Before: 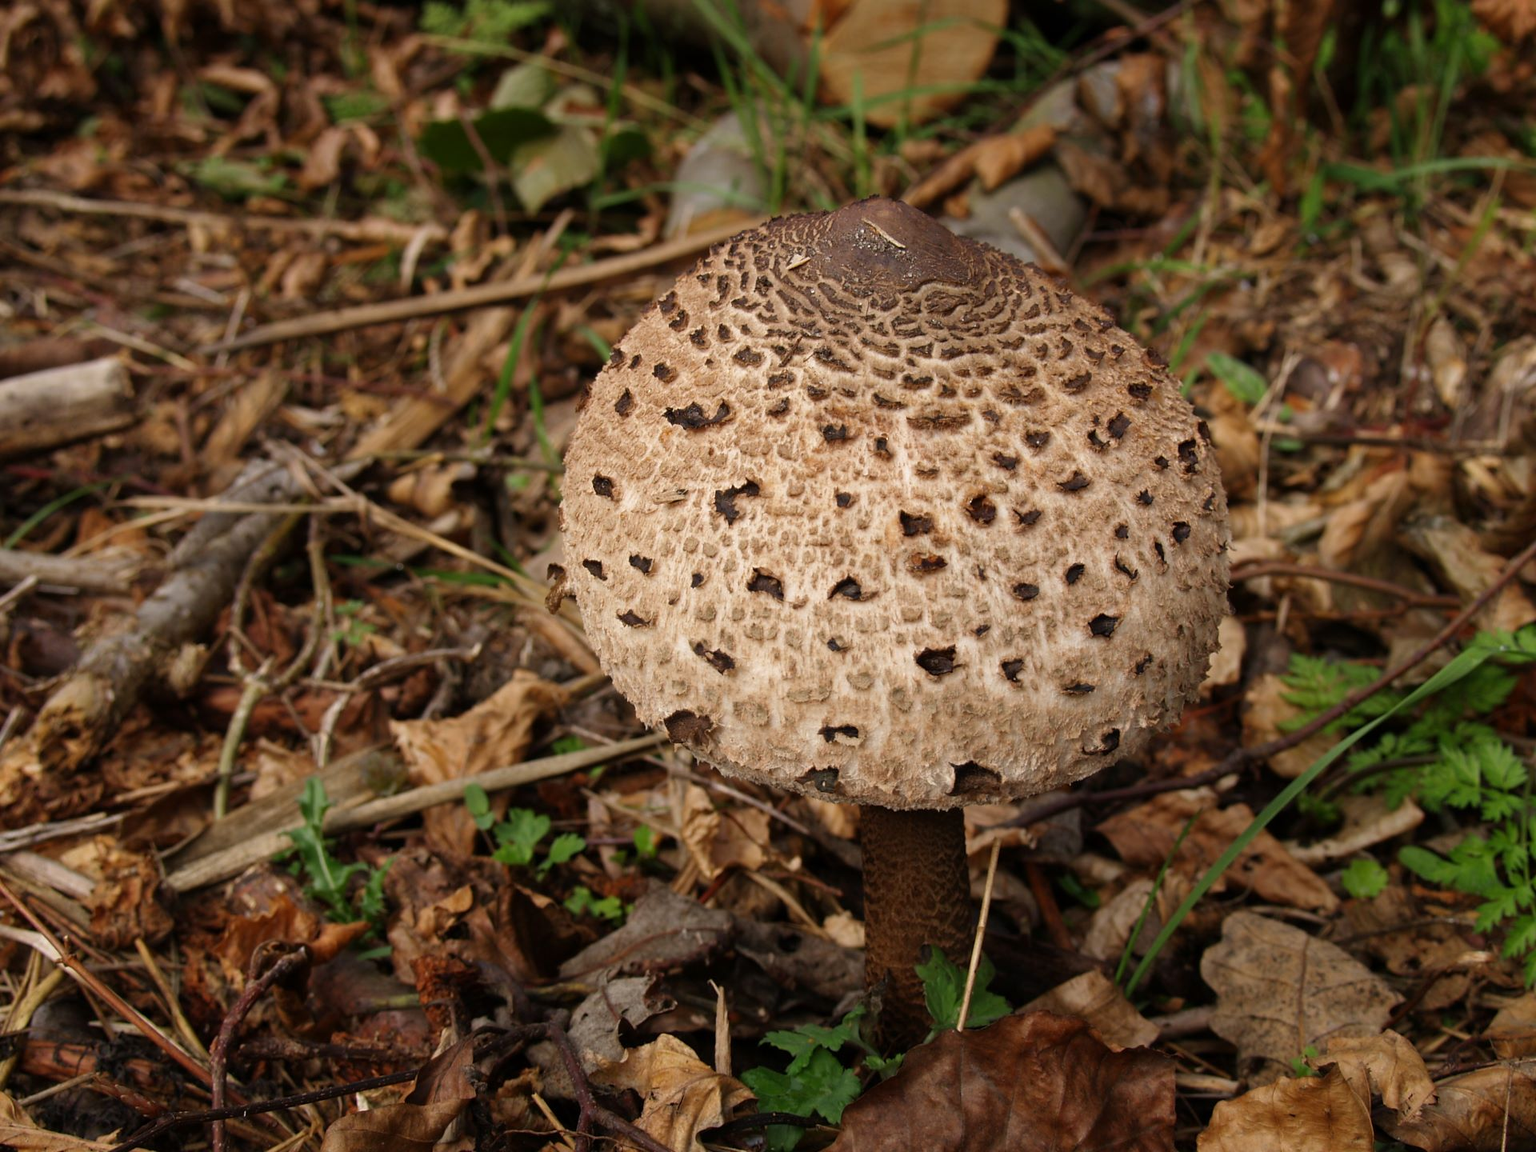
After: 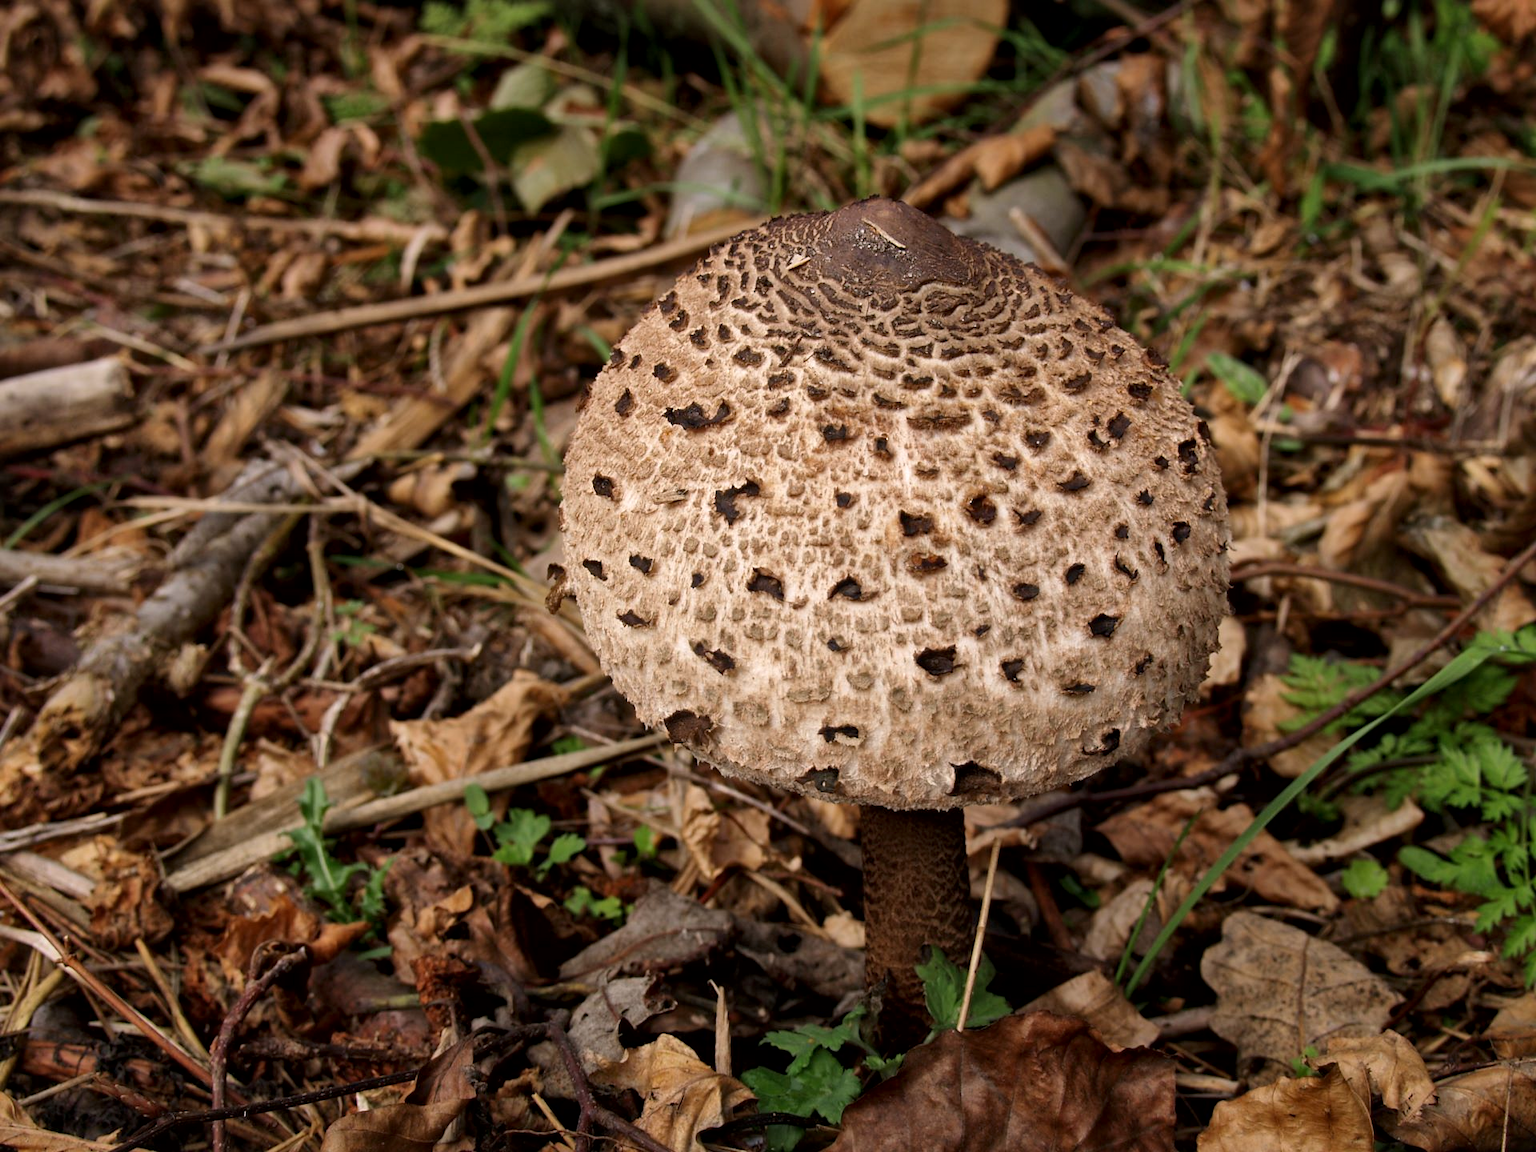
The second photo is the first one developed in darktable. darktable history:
white balance: red 1.009, blue 1.027
local contrast: mode bilateral grid, contrast 20, coarseness 50, detail 148%, midtone range 0.2
